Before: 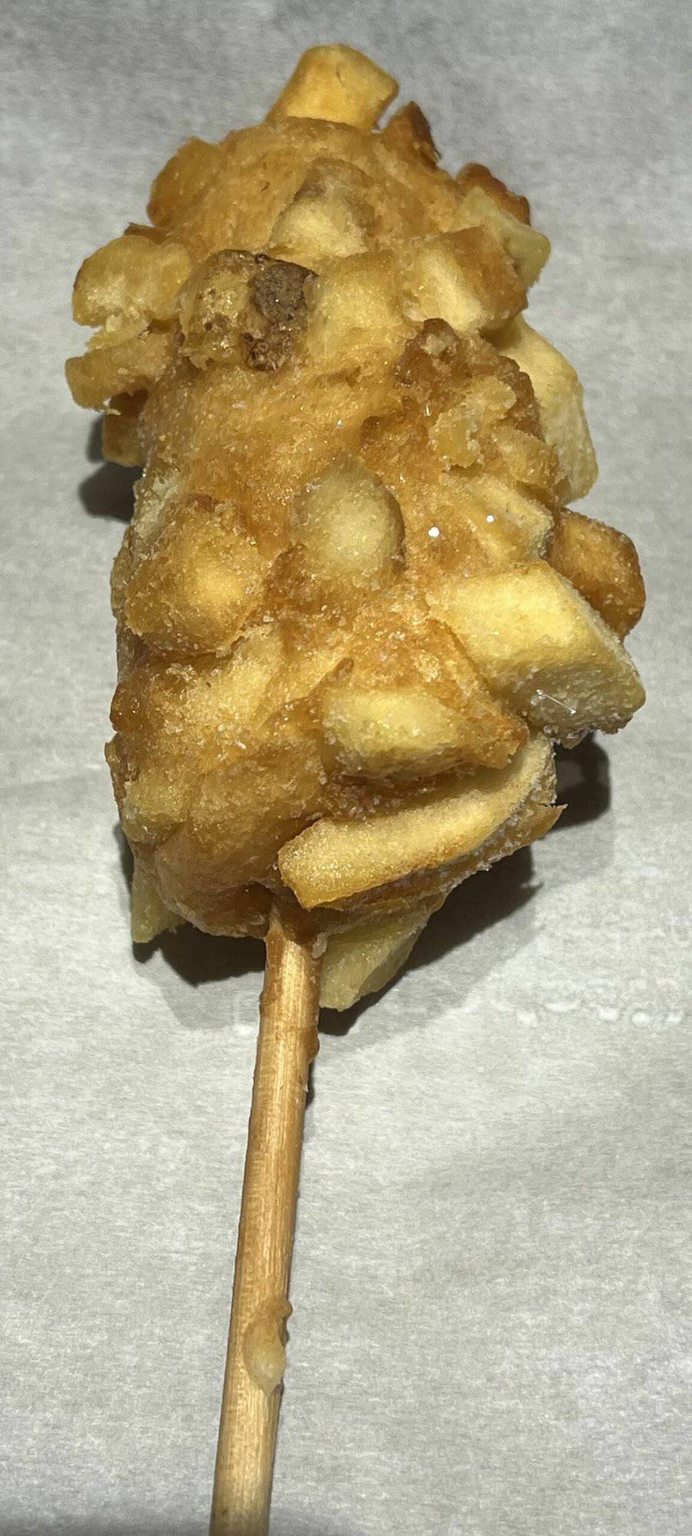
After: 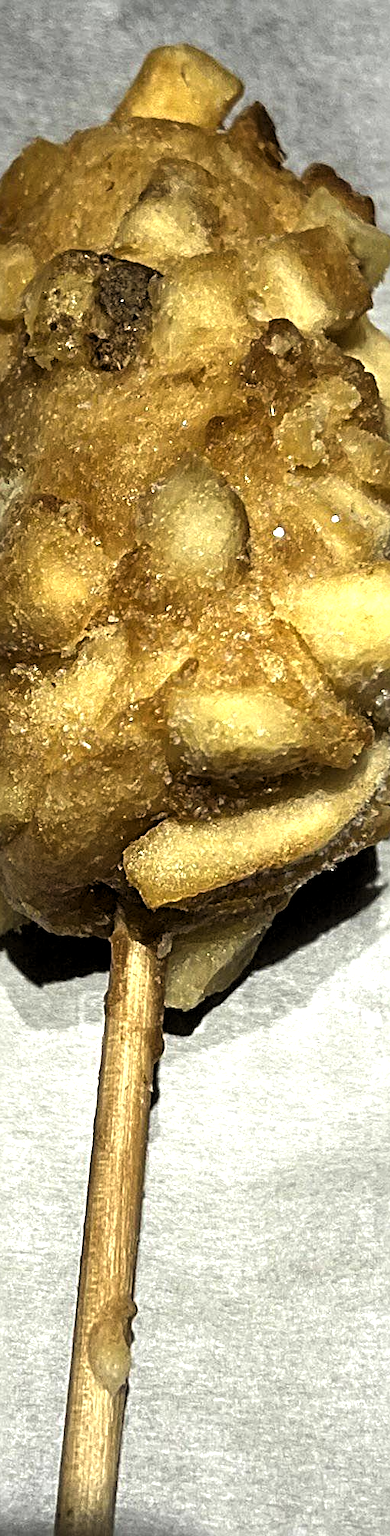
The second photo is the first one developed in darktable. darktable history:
levels: levels [0.129, 0.519, 0.867]
crop and rotate: left 22.465%, right 21.124%
exposure: black level correction 0.005, exposure 0.003 EV, compensate highlight preservation false
sharpen: radius 3.971
